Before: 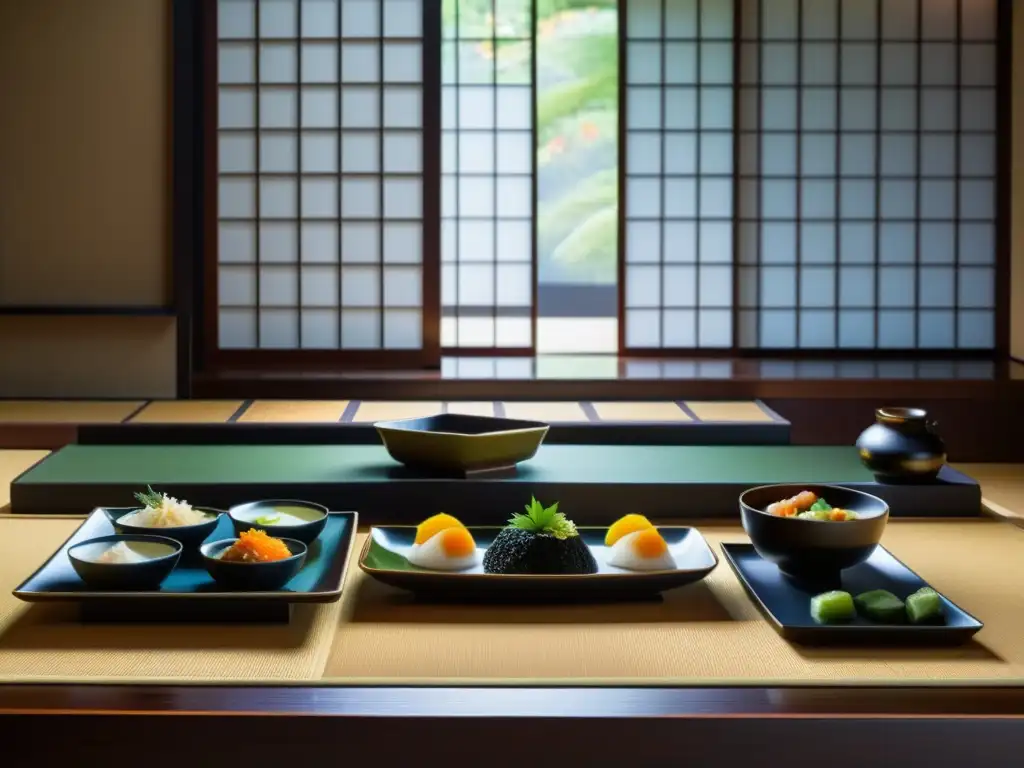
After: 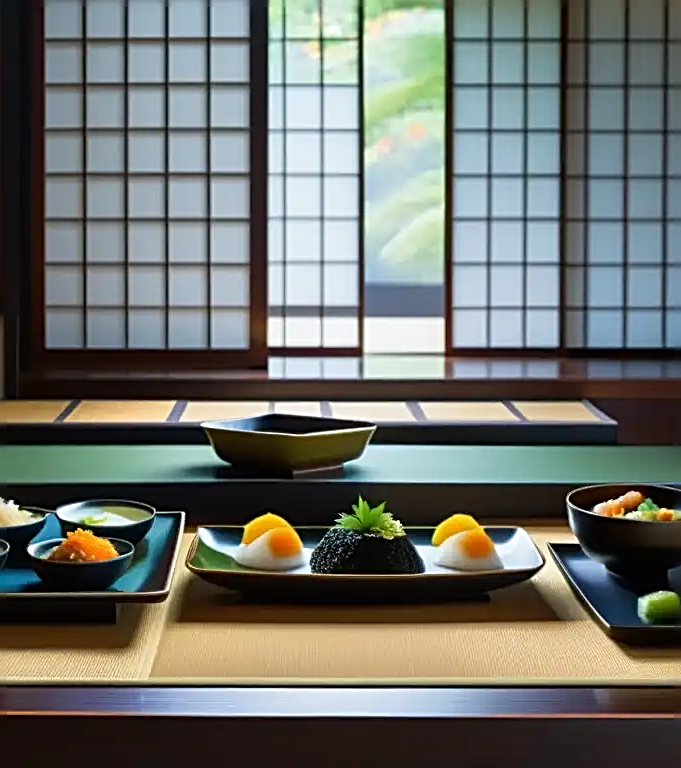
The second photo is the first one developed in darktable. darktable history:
crop: left 16.899%, right 16.556%
sharpen: radius 2.676, amount 0.669
